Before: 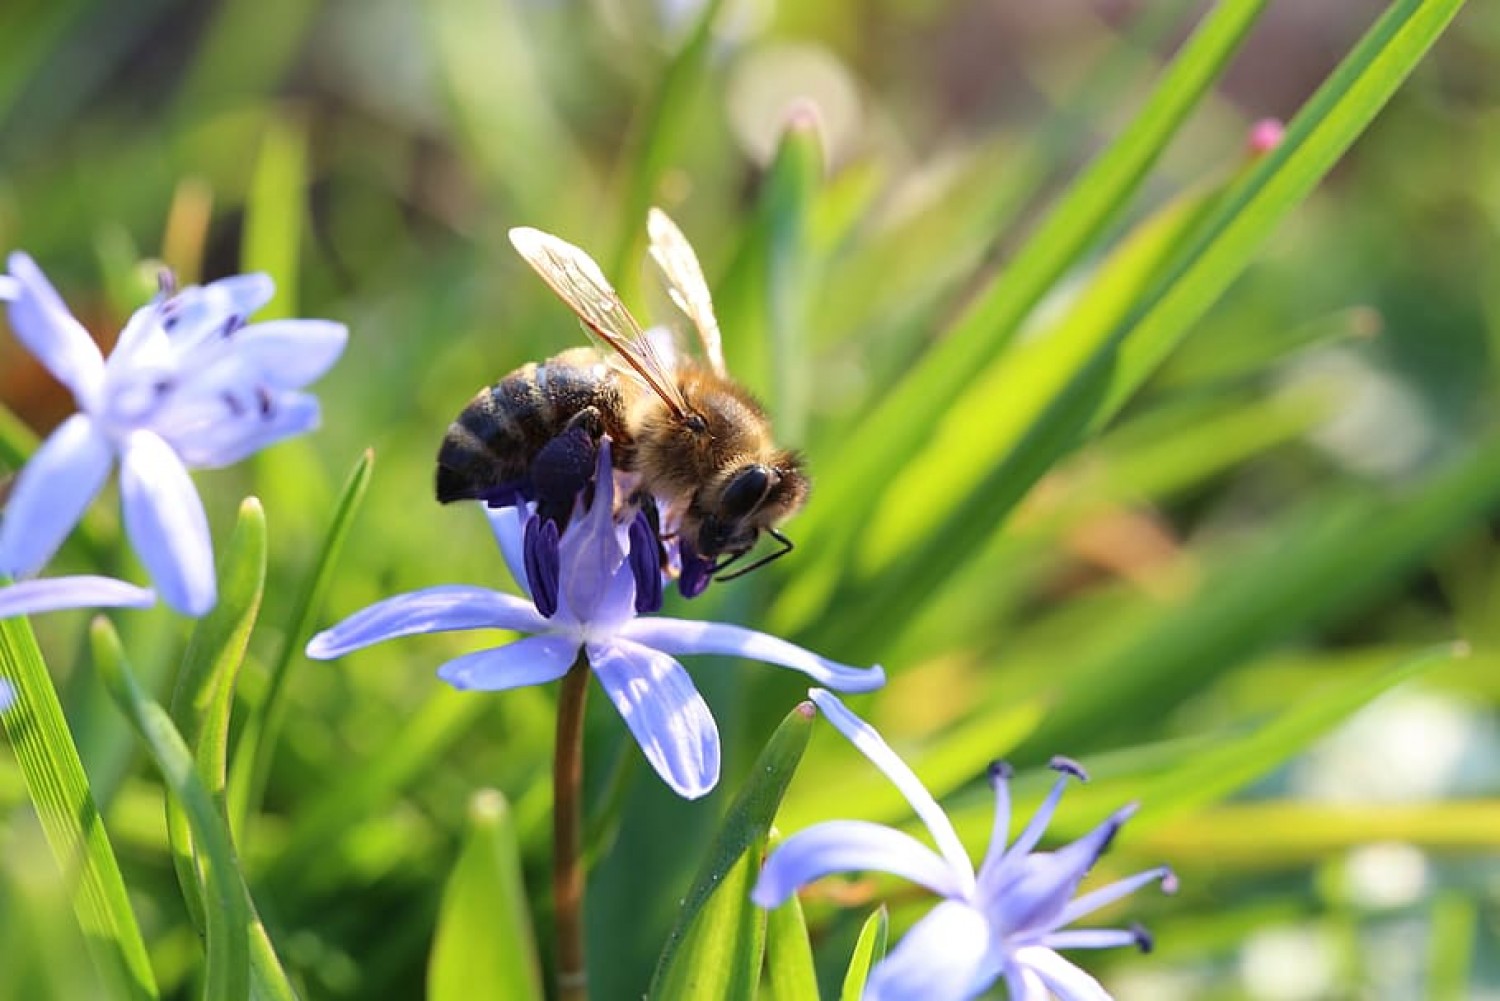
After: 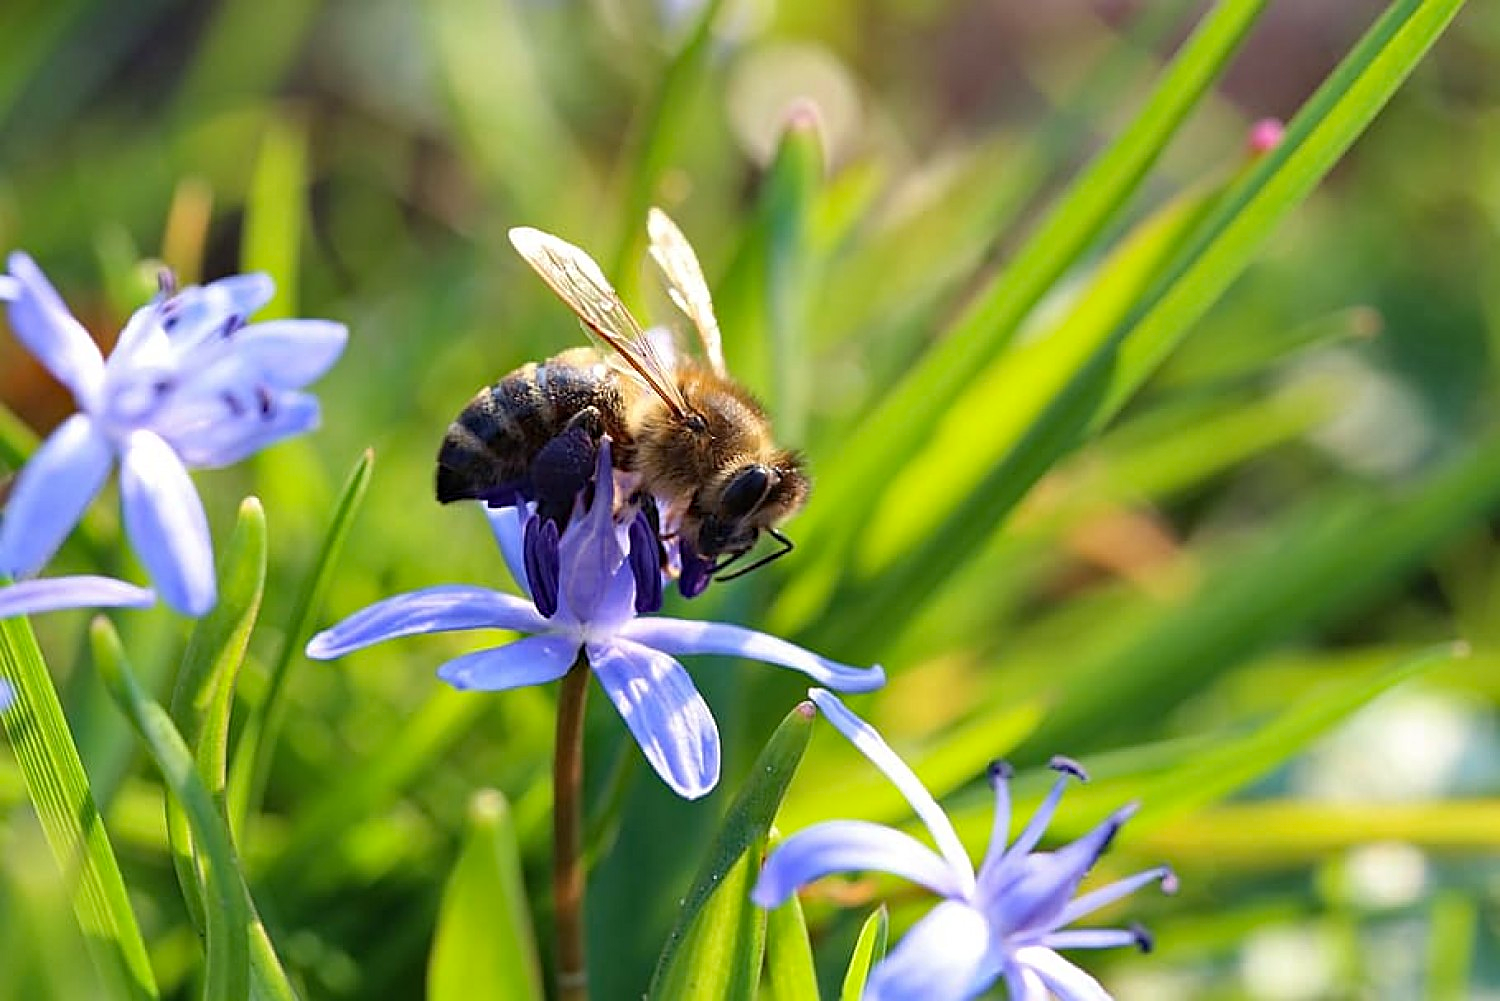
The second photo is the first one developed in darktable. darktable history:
sharpen: on, module defaults
haze removal: strength 0.295, distance 0.253, adaptive false
